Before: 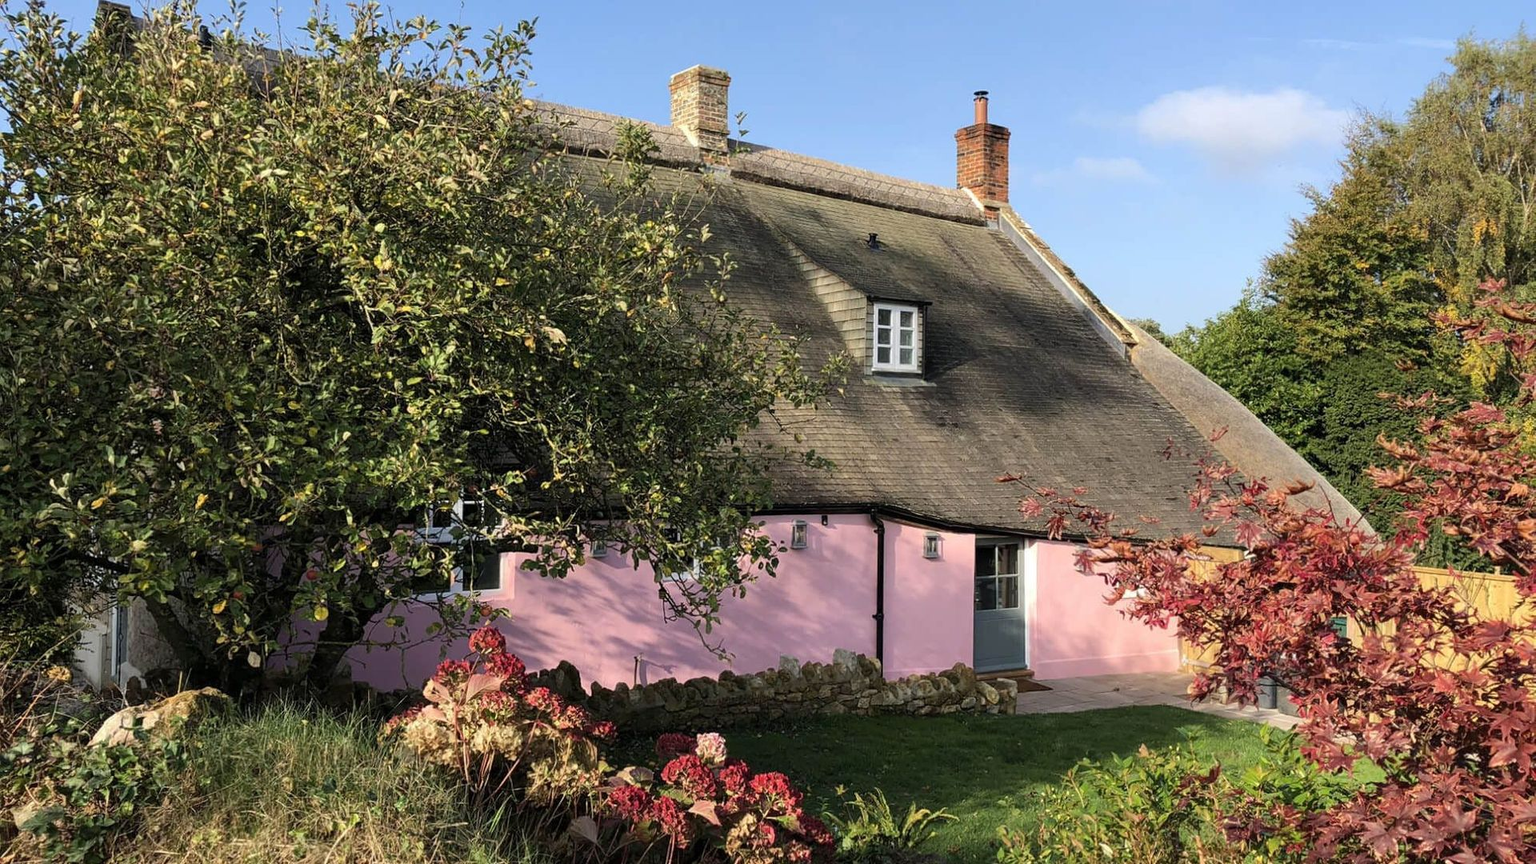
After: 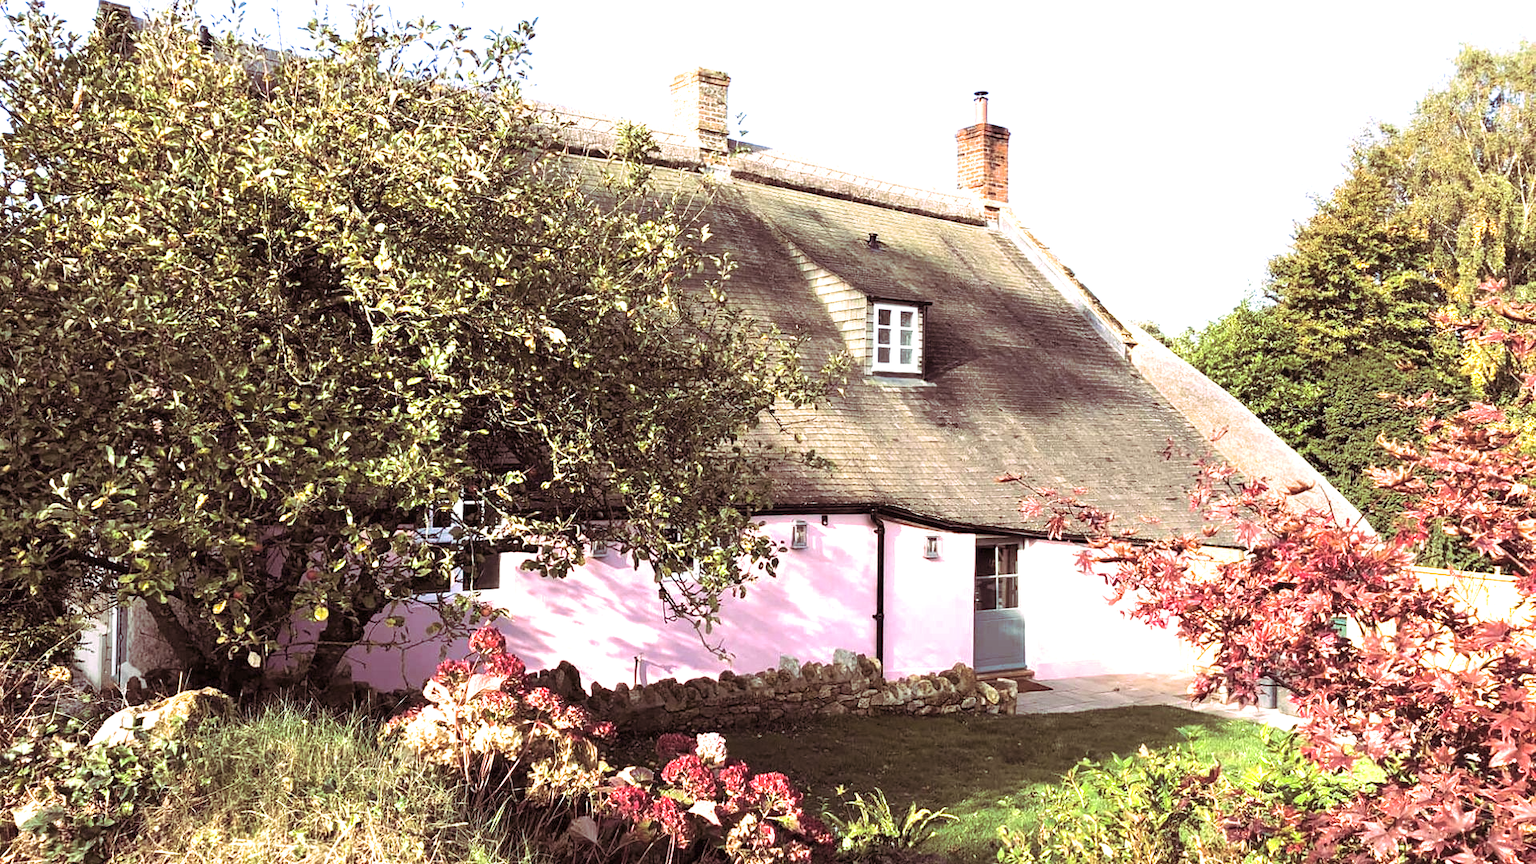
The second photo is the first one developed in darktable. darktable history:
exposure: black level correction 0, exposure 1.45 EV, compensate exposure bias true, compensate highlight preservation false
split-toning: highlights › hue 298.8°, highlights › saturation 0.73, compress 41.76%
